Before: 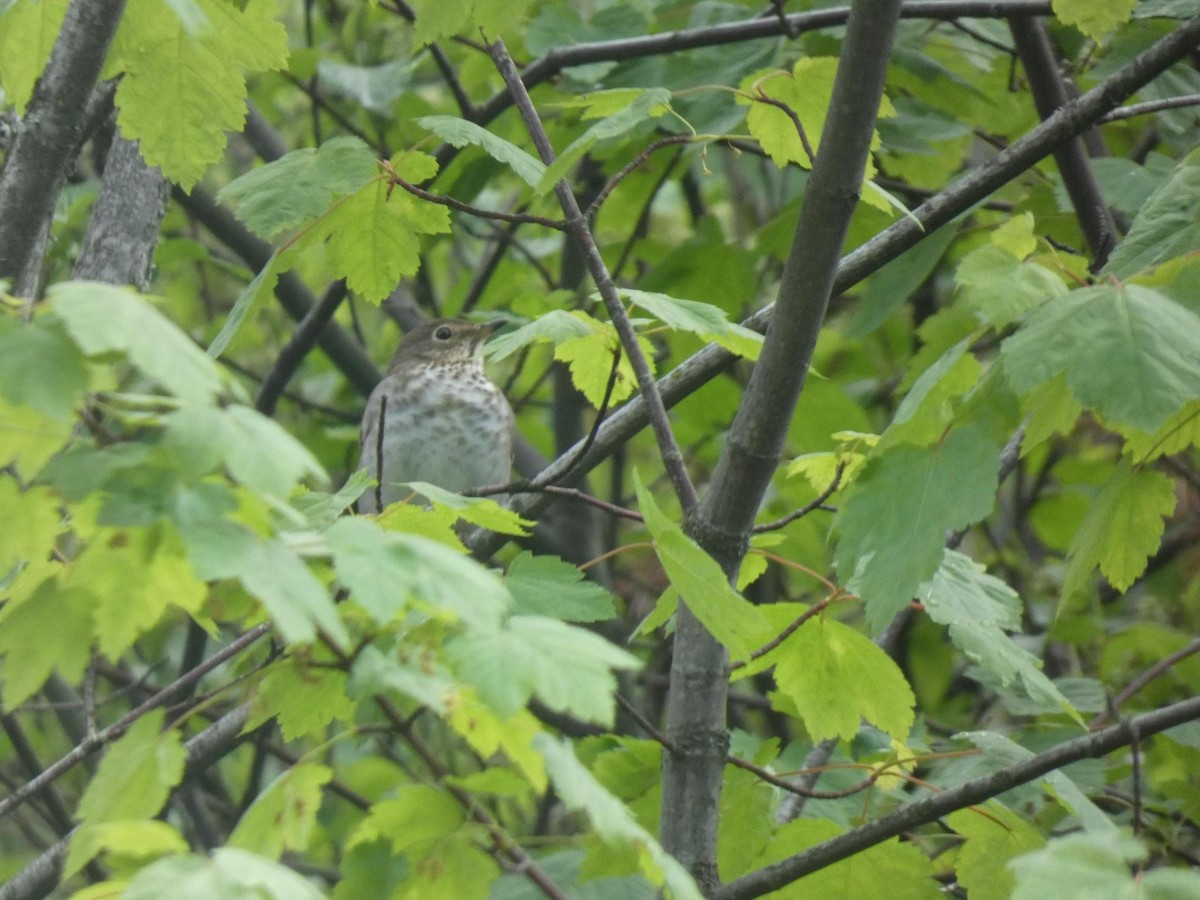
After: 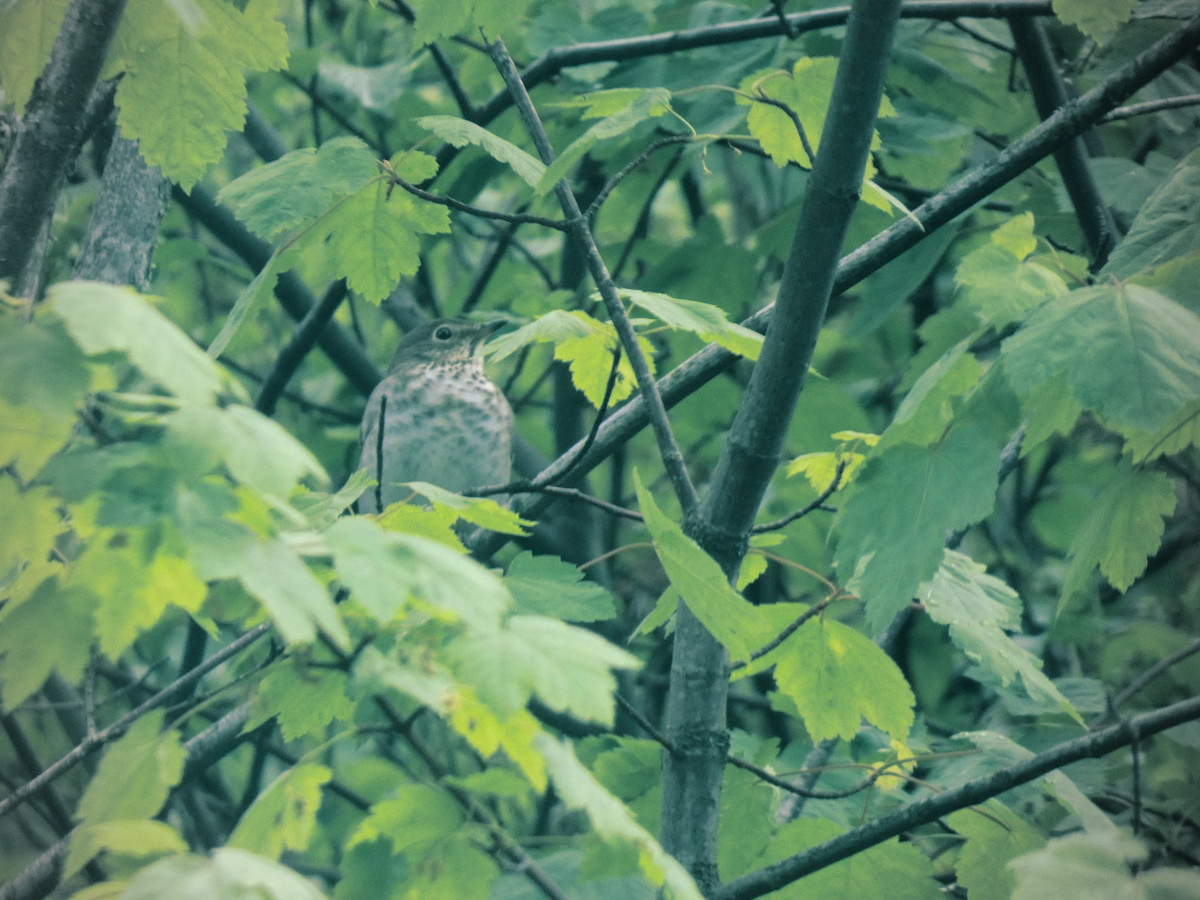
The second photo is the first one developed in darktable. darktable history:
split-toning: shadows › hue 186.43°, highlights › hue 49.29°, compress 30.29%
tone curve: curves: ch0 [(0, 0) (0.08, 0.056) (0.4, 0.4) (0.6, 0.612) (0.92, 0.924) (1, 1)], color space Lab, linked channels, preserve colors none
vignetting: unbound false
